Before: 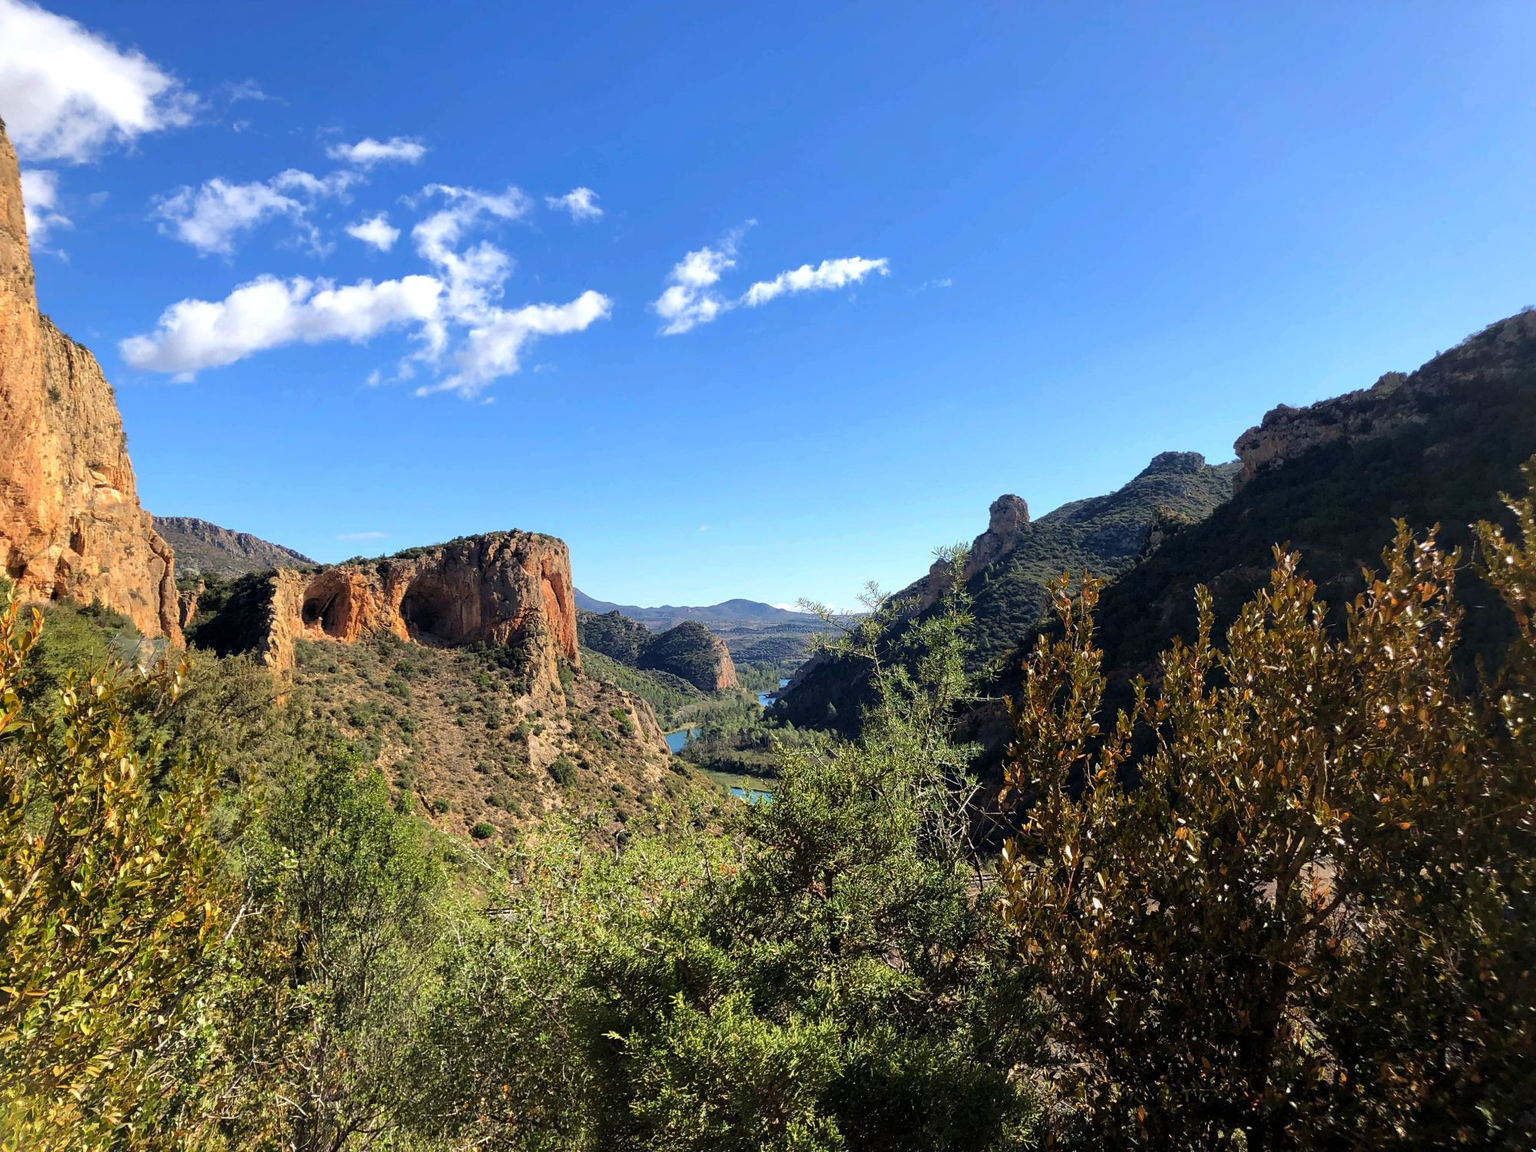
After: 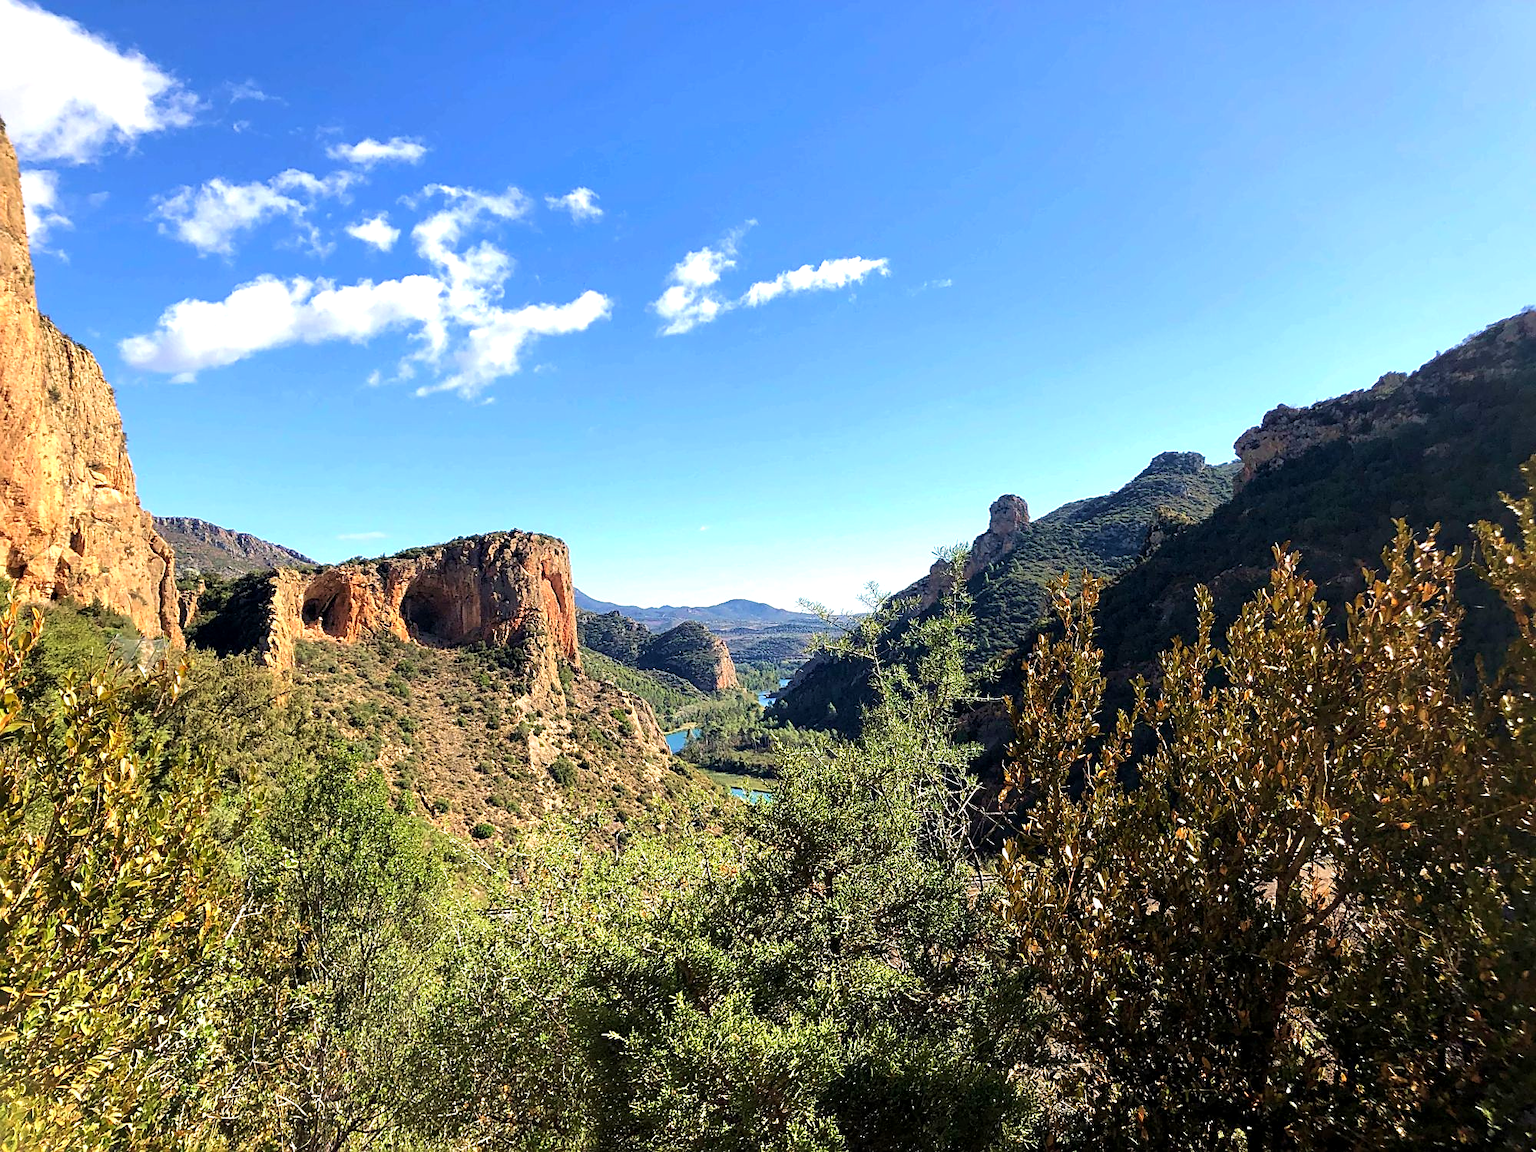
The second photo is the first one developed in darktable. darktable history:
velvia: on, module defaults
sharpen: on, module defaults
exposure: black level correction 0.001, exposure 0.498 EV, compensate exposure bias true, compensate highlight preservation false
